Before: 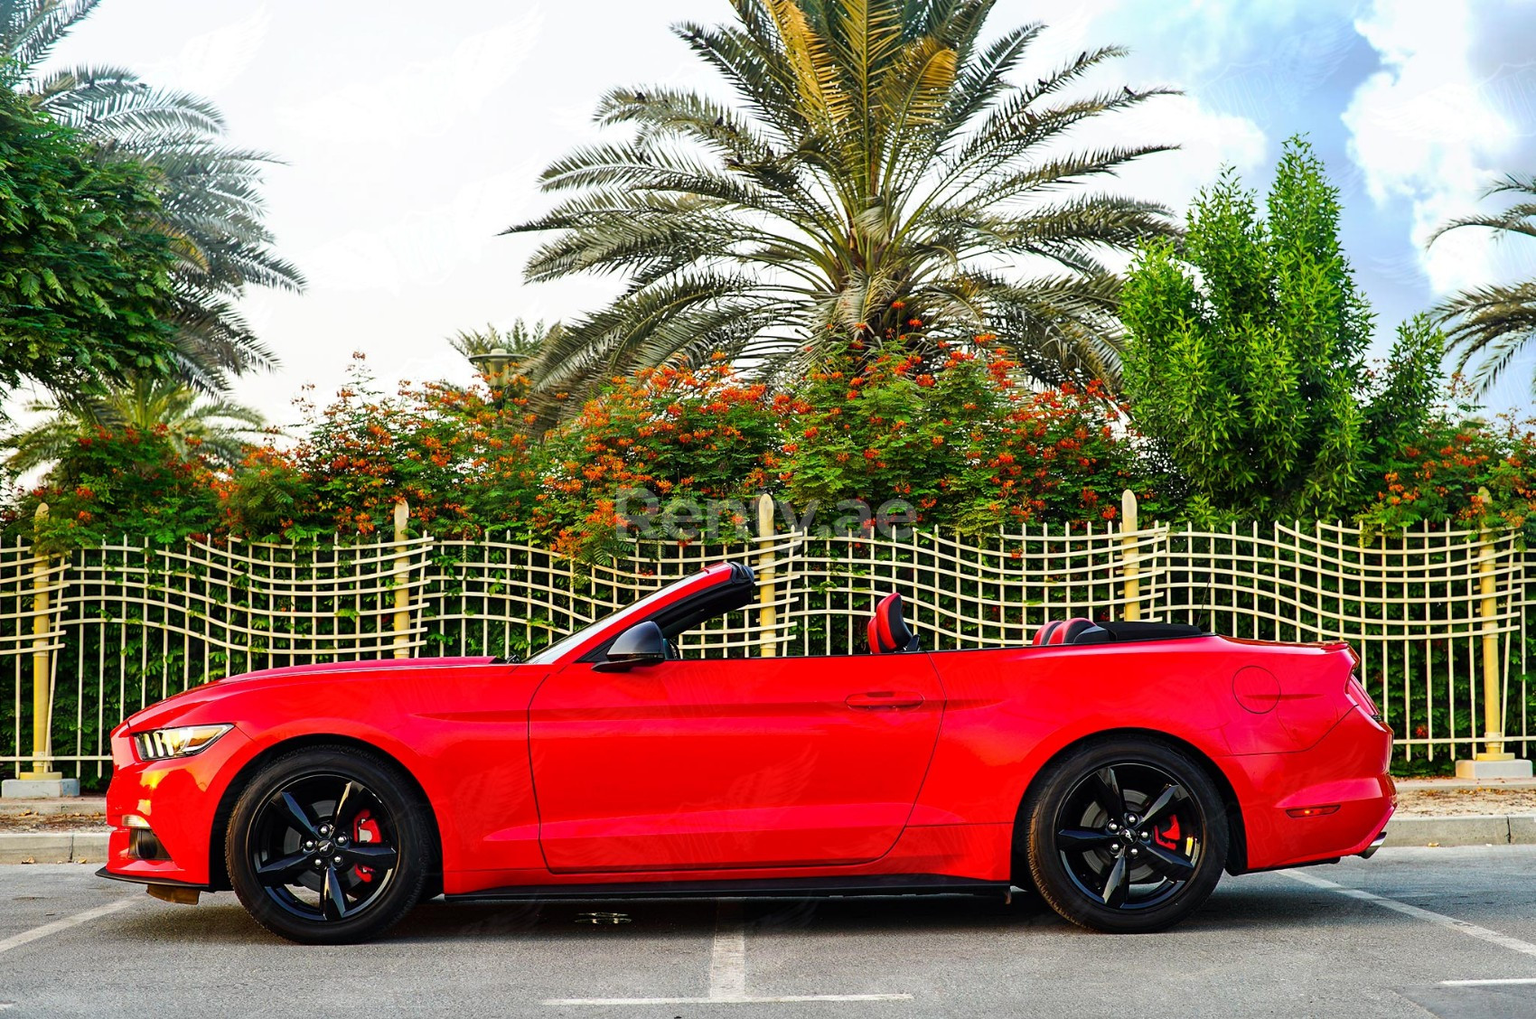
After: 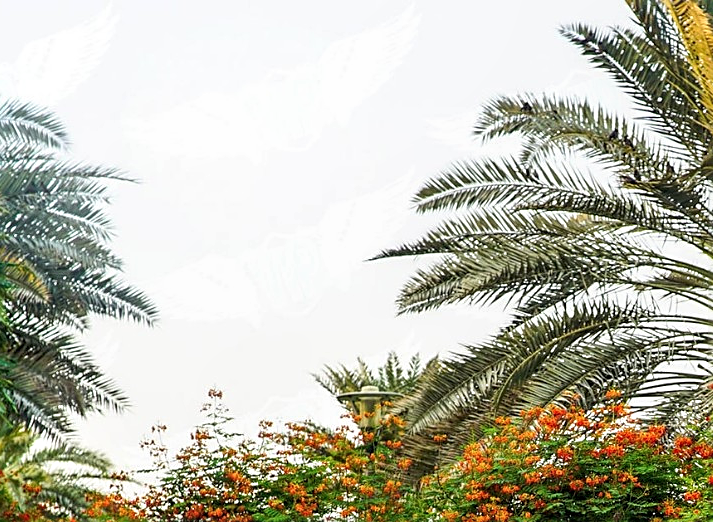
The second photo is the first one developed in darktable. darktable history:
crop and rotate: left 10.817%, top 0.062%, right 47.194%, bottom 53.626%
sharpen: on, module defaults
tone equalizer: on, module defaults
local contrast: on, module defaults
